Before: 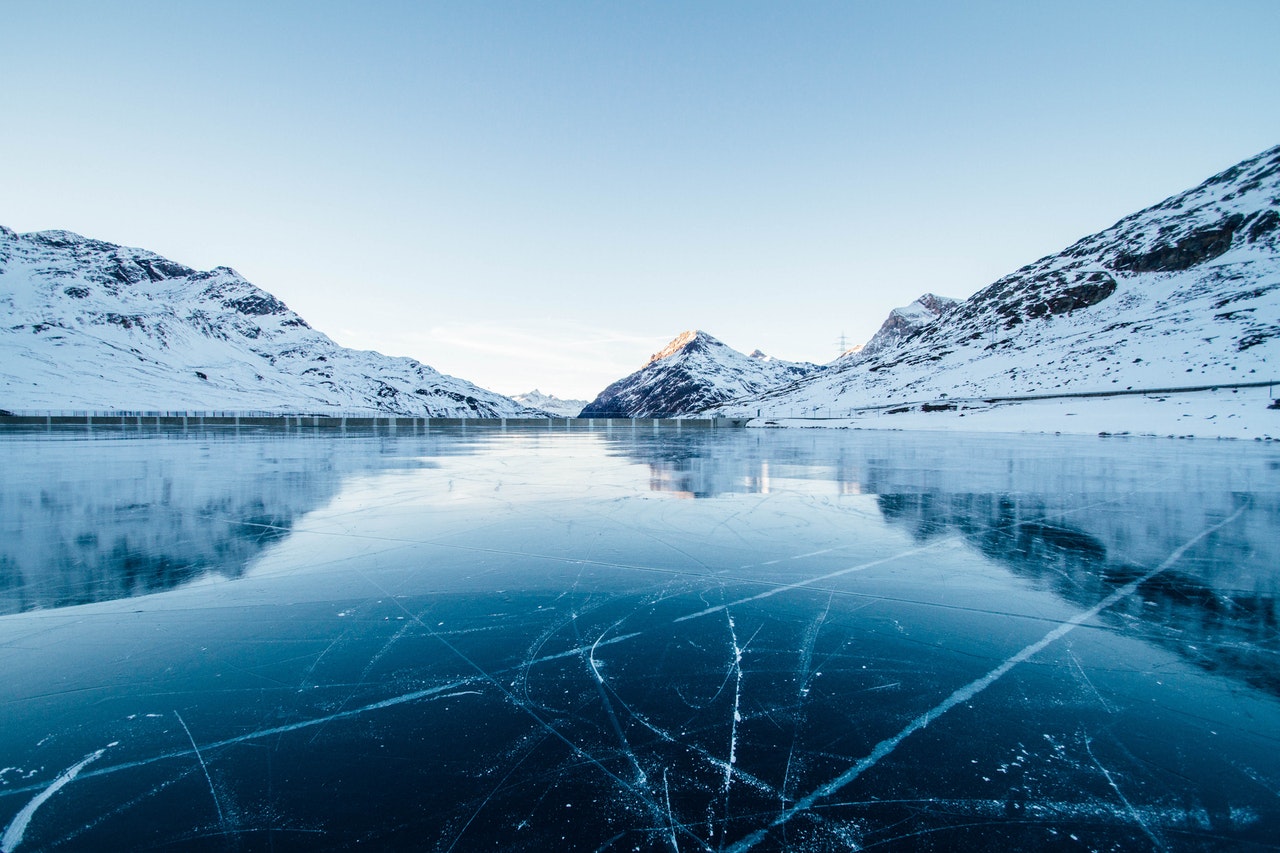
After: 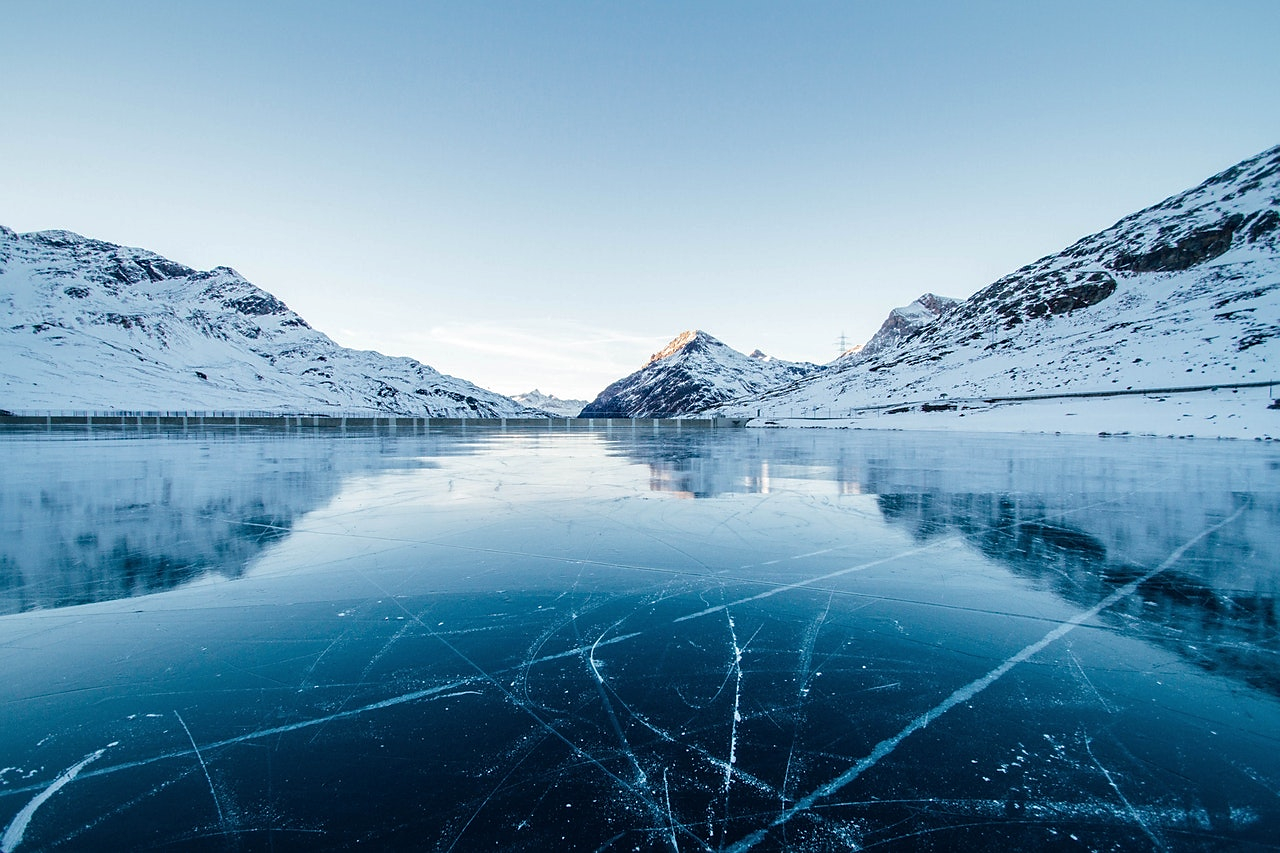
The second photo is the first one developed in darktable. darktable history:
sharpen: radius 1.498, amount 0.407, threshold 1.19
shadows and highlights: shadows 9.18, white point adjustment 0.883, highlights -39.24
